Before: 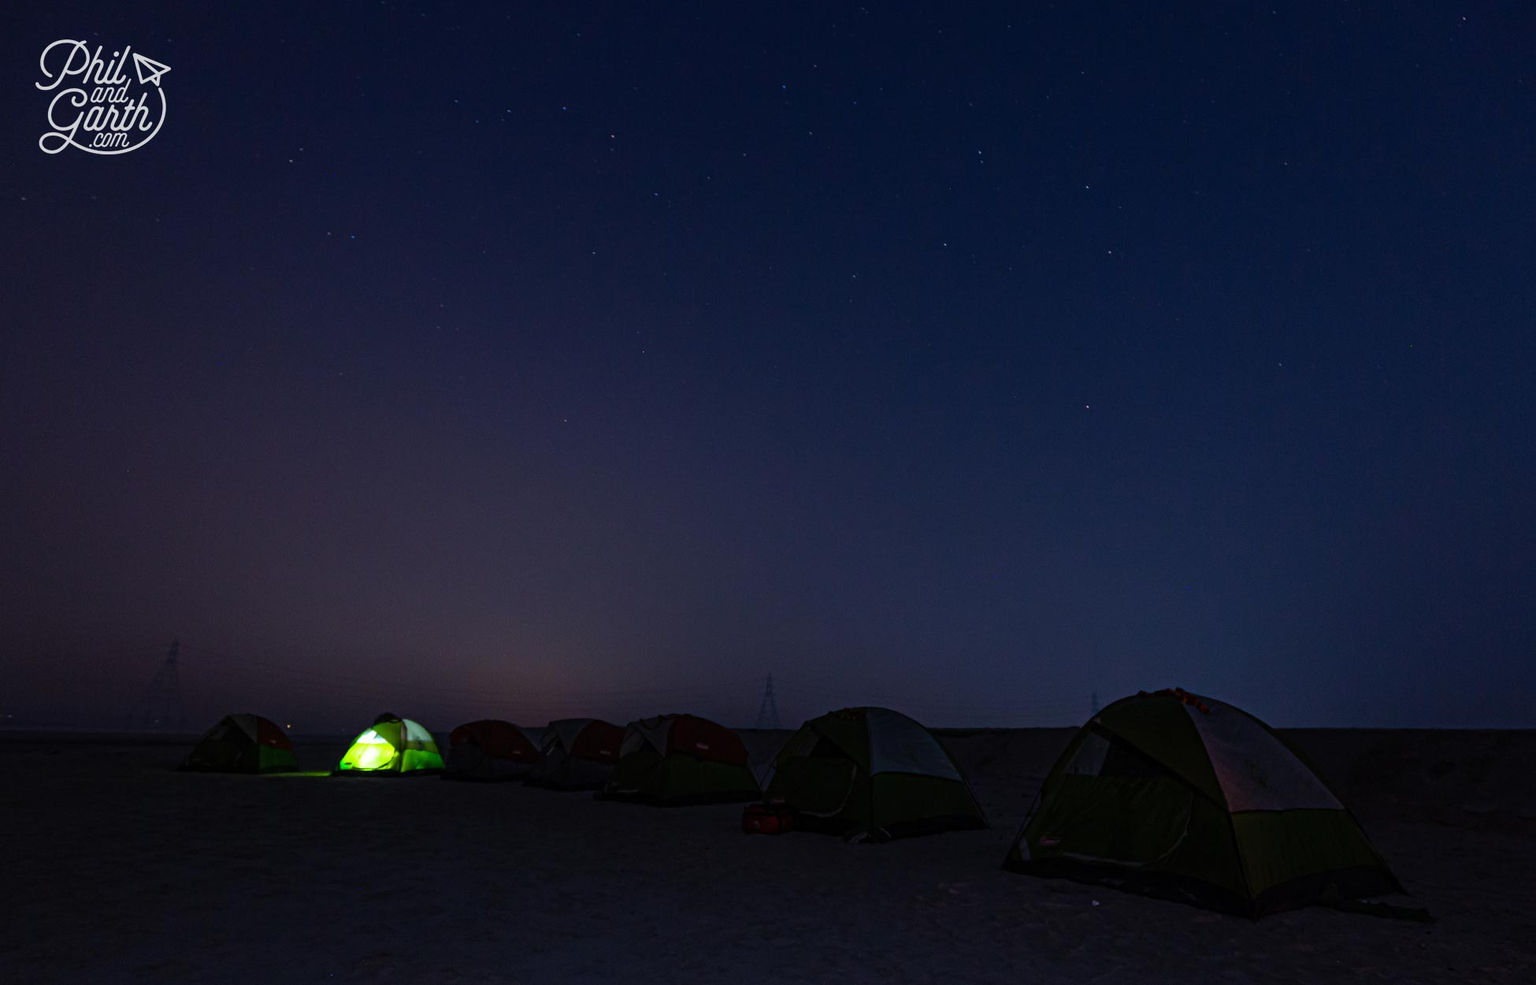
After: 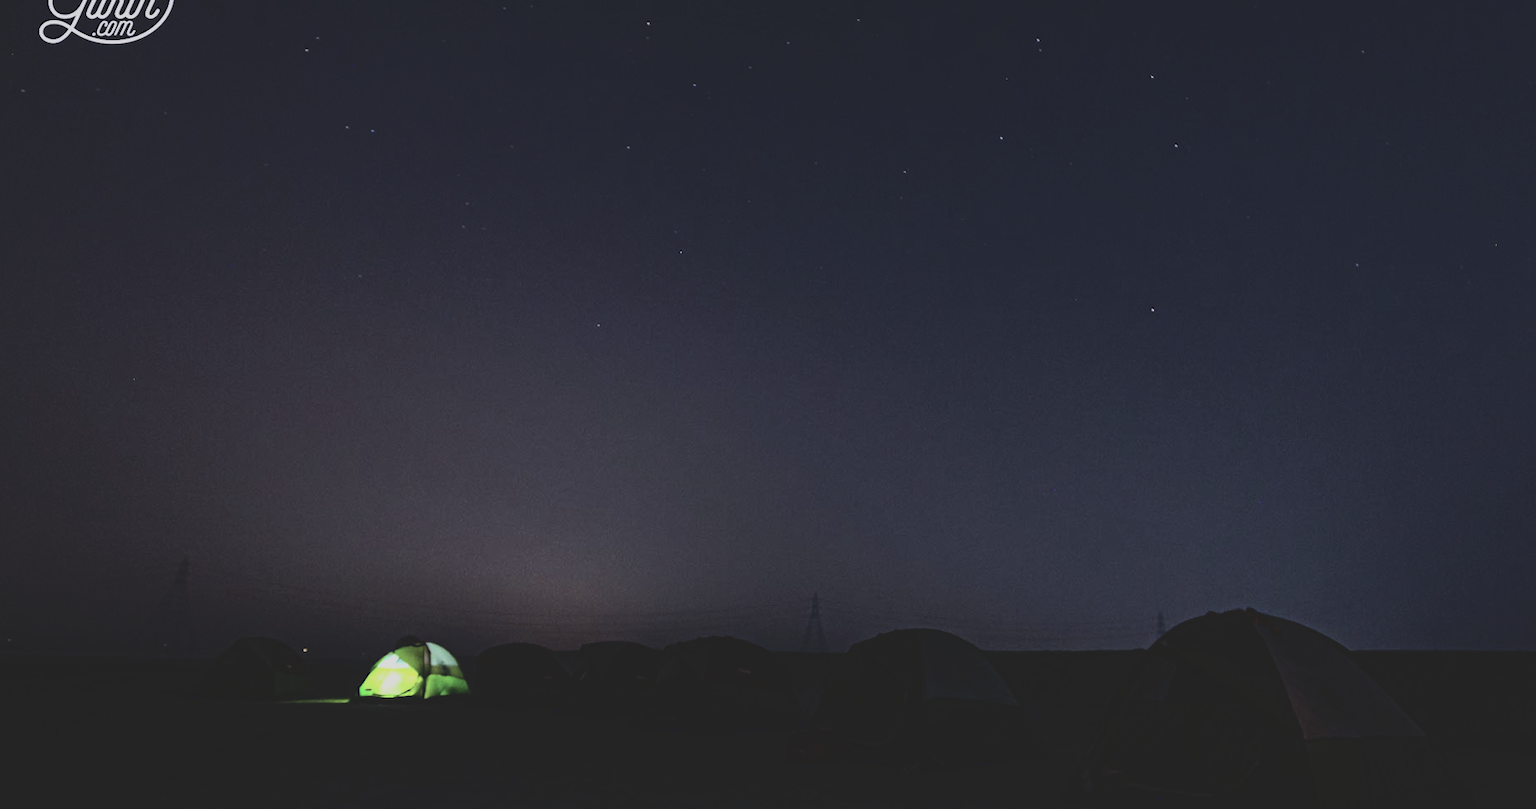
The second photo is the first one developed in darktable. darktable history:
crop and rotate: angle 0.079°, top 11.539%, right 5.581%, bottom 10.823%
base curve: curves: ch0 [(0, 0) (0, 0) (0.002, 0.001) (0.008, 0.003) (0.019, 0.011) (0.037, 0.037) (0.064, 0.11) (0.102, 0.232) (0.152, 0.379) (0.216, 0.524) (0.296, 0.665) (0.394, 0.789) (0.512, 0.881) (0.651, 0.945) (0.813, 0.986) (1, 1)]
contrast brightness saturation: contrast -0.264, saturation -0.423
